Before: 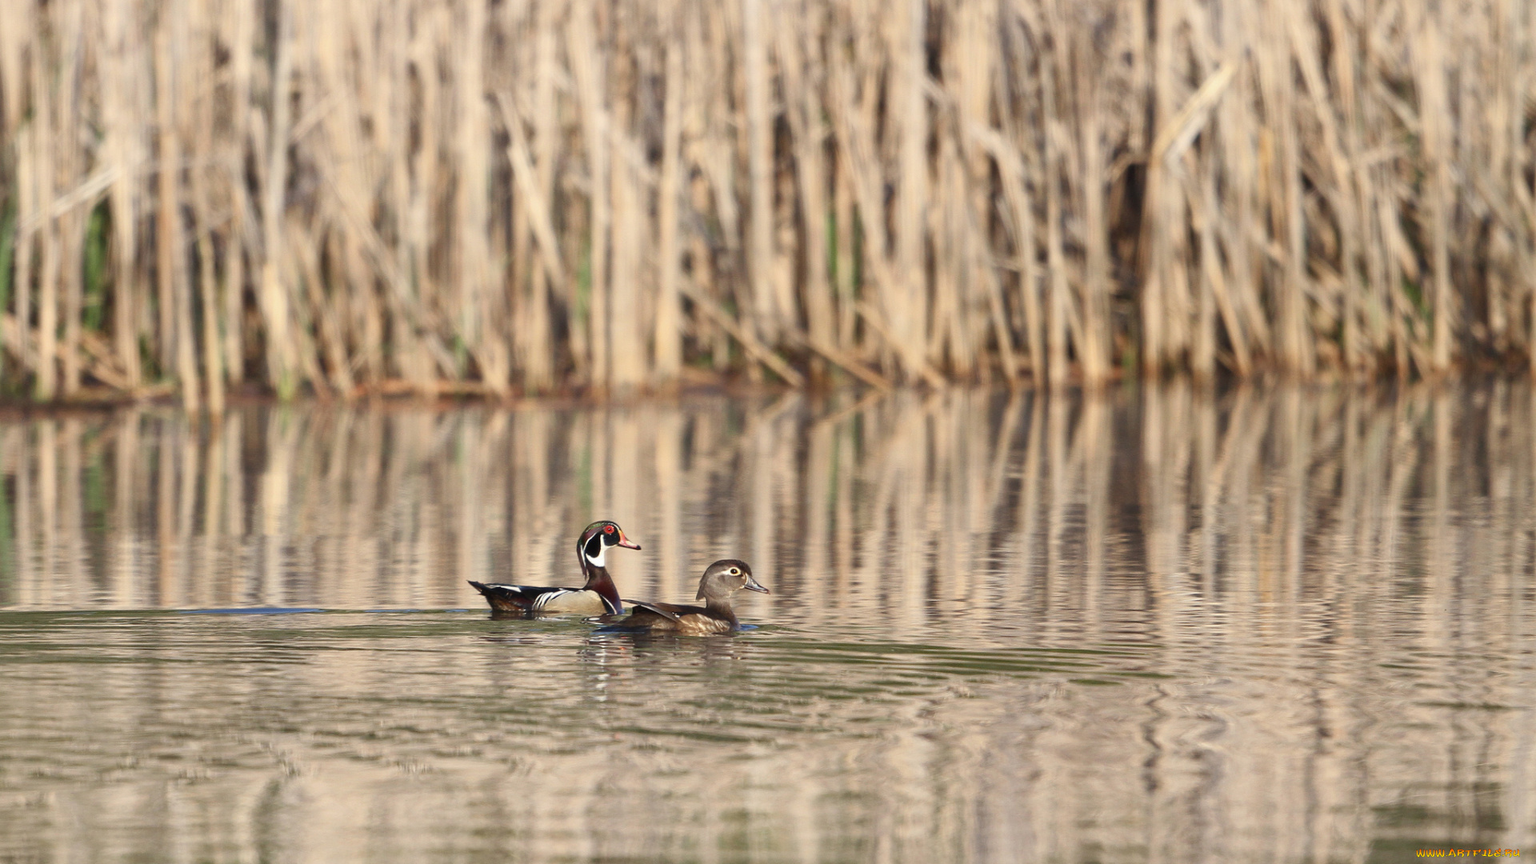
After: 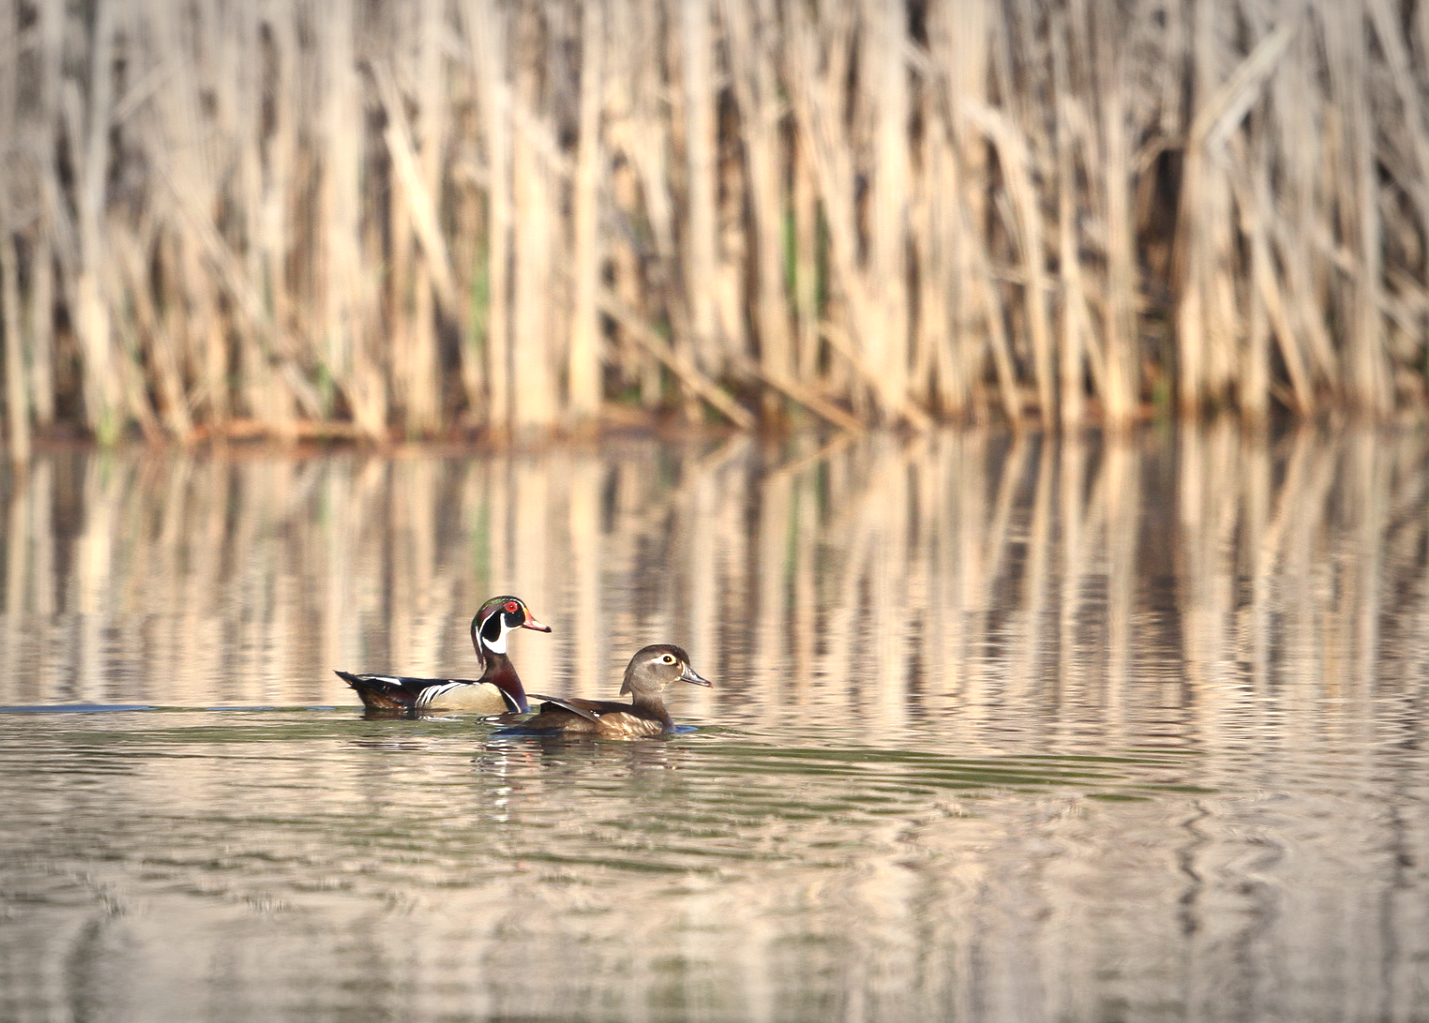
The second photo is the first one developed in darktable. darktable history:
vignetting: fall-off start 79.11%, width/height ratio 1.326, unbound false
crop and rotate: left 13.024%, top 5.273%, right 12.521%
exposure: black level correction 0, exposure 0.5 EV, compensate highlight preservation false
